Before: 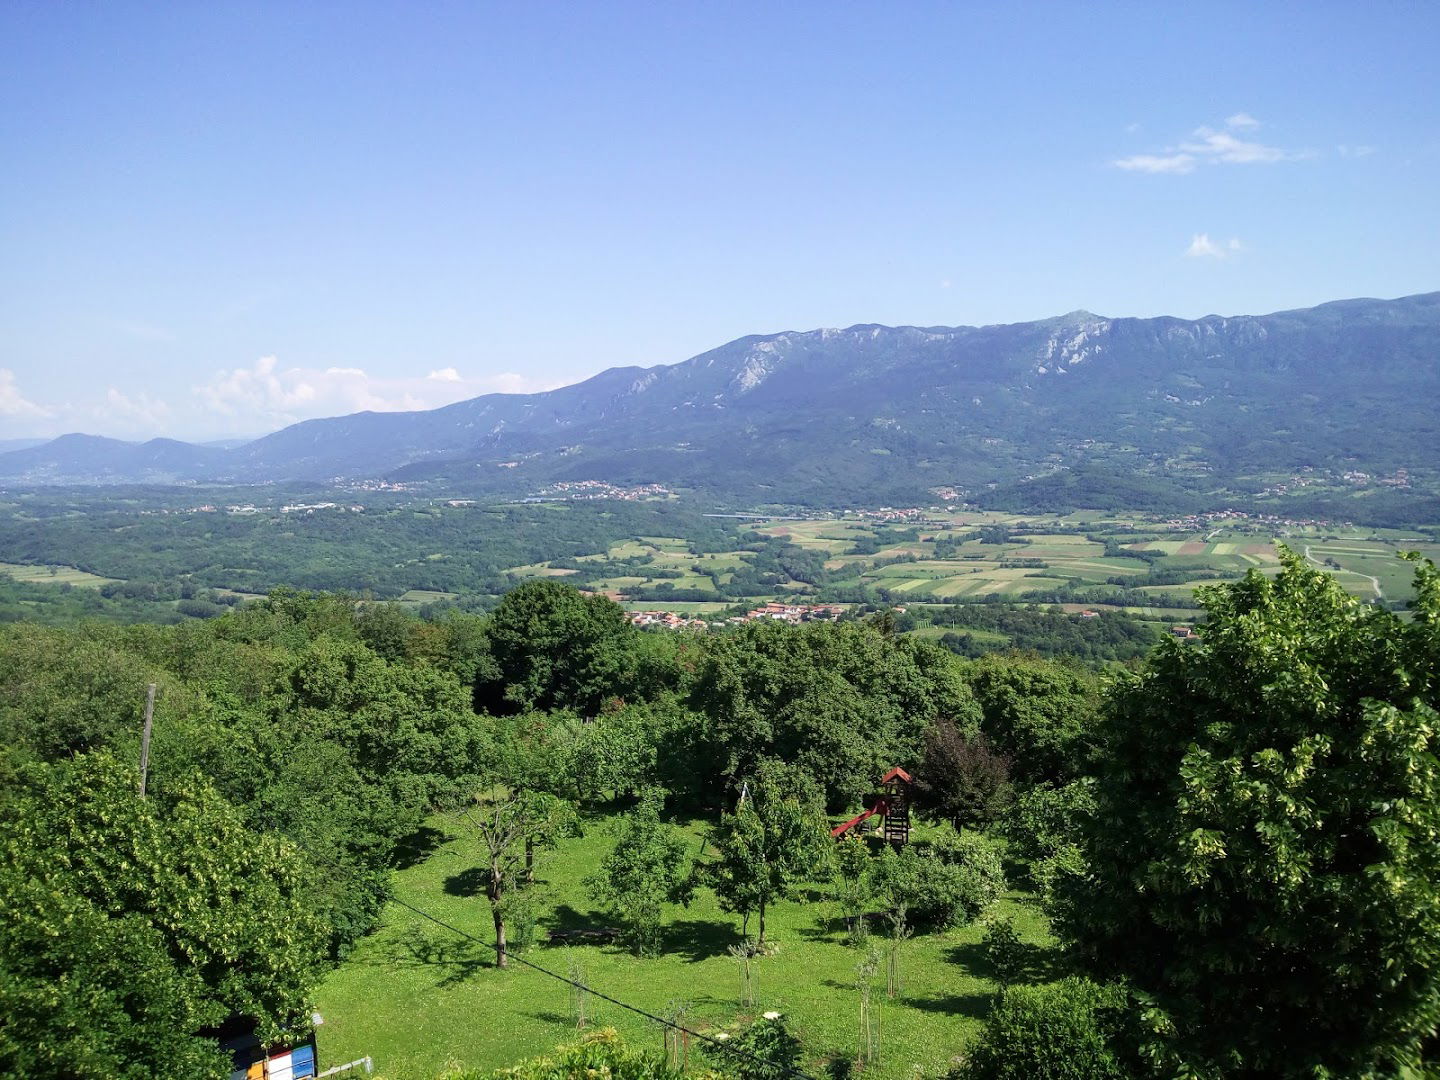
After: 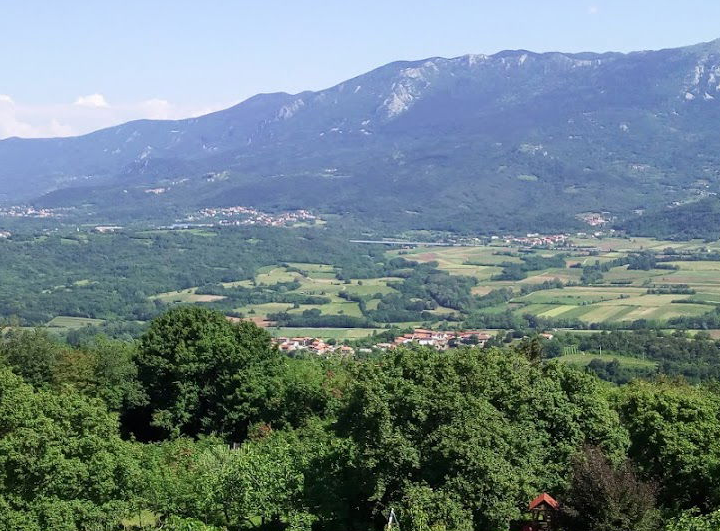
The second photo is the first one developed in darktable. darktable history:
crop: left 24.53%, top 25.455%, right 25.456%, bottom 25.289%
